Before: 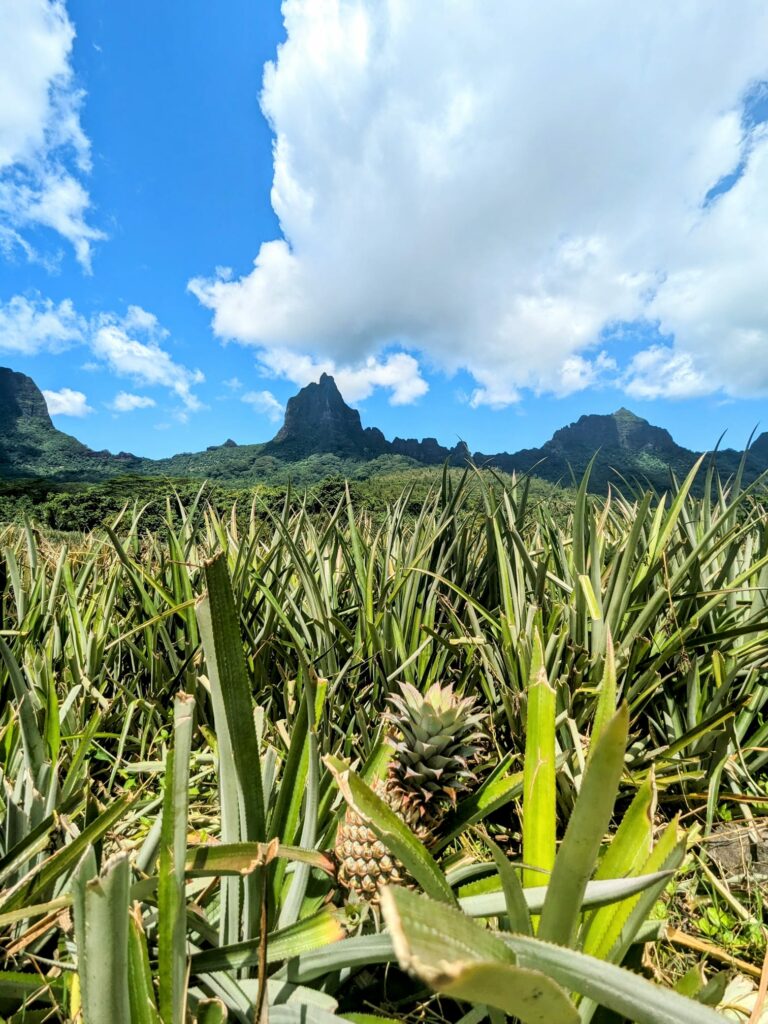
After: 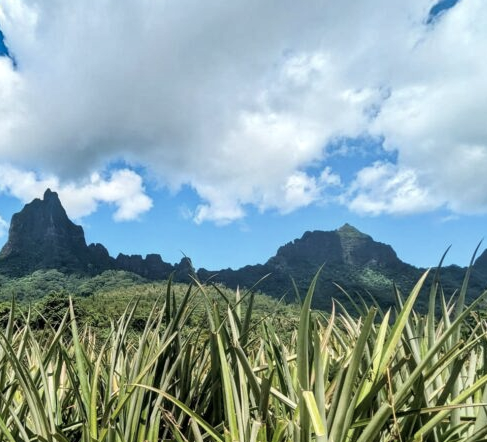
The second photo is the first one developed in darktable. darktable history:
crop: left 36.058%, top 17.996%, right 0.507%, bottom 38.83%
contrast brightness saturation: saturation -0.173
shadows and highlights: shadows 13, white point adjustment 1.26, soften with gaussian
